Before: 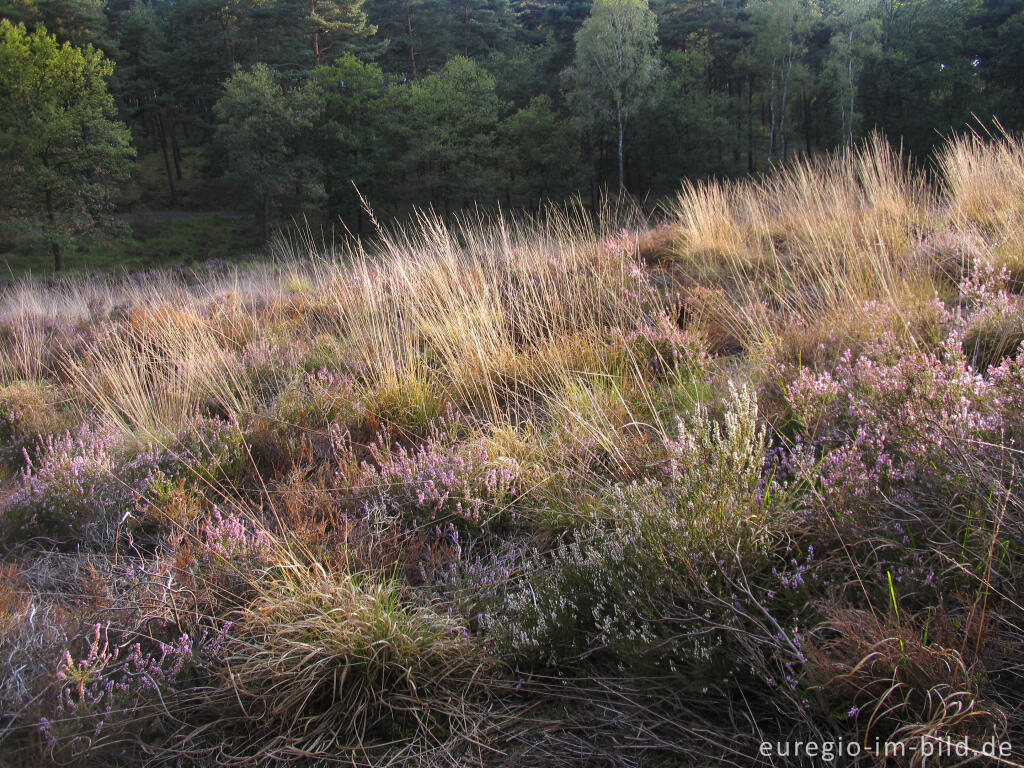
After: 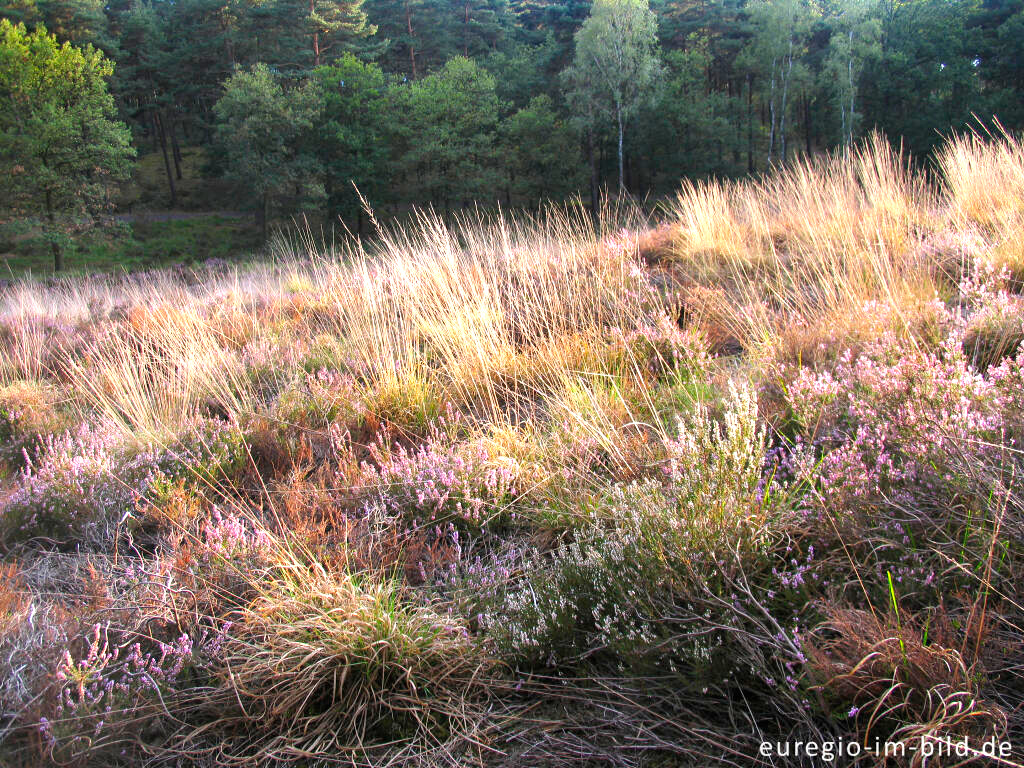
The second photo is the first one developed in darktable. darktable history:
exposure: exposure 0.925 EV, compensate highlight preservation false
